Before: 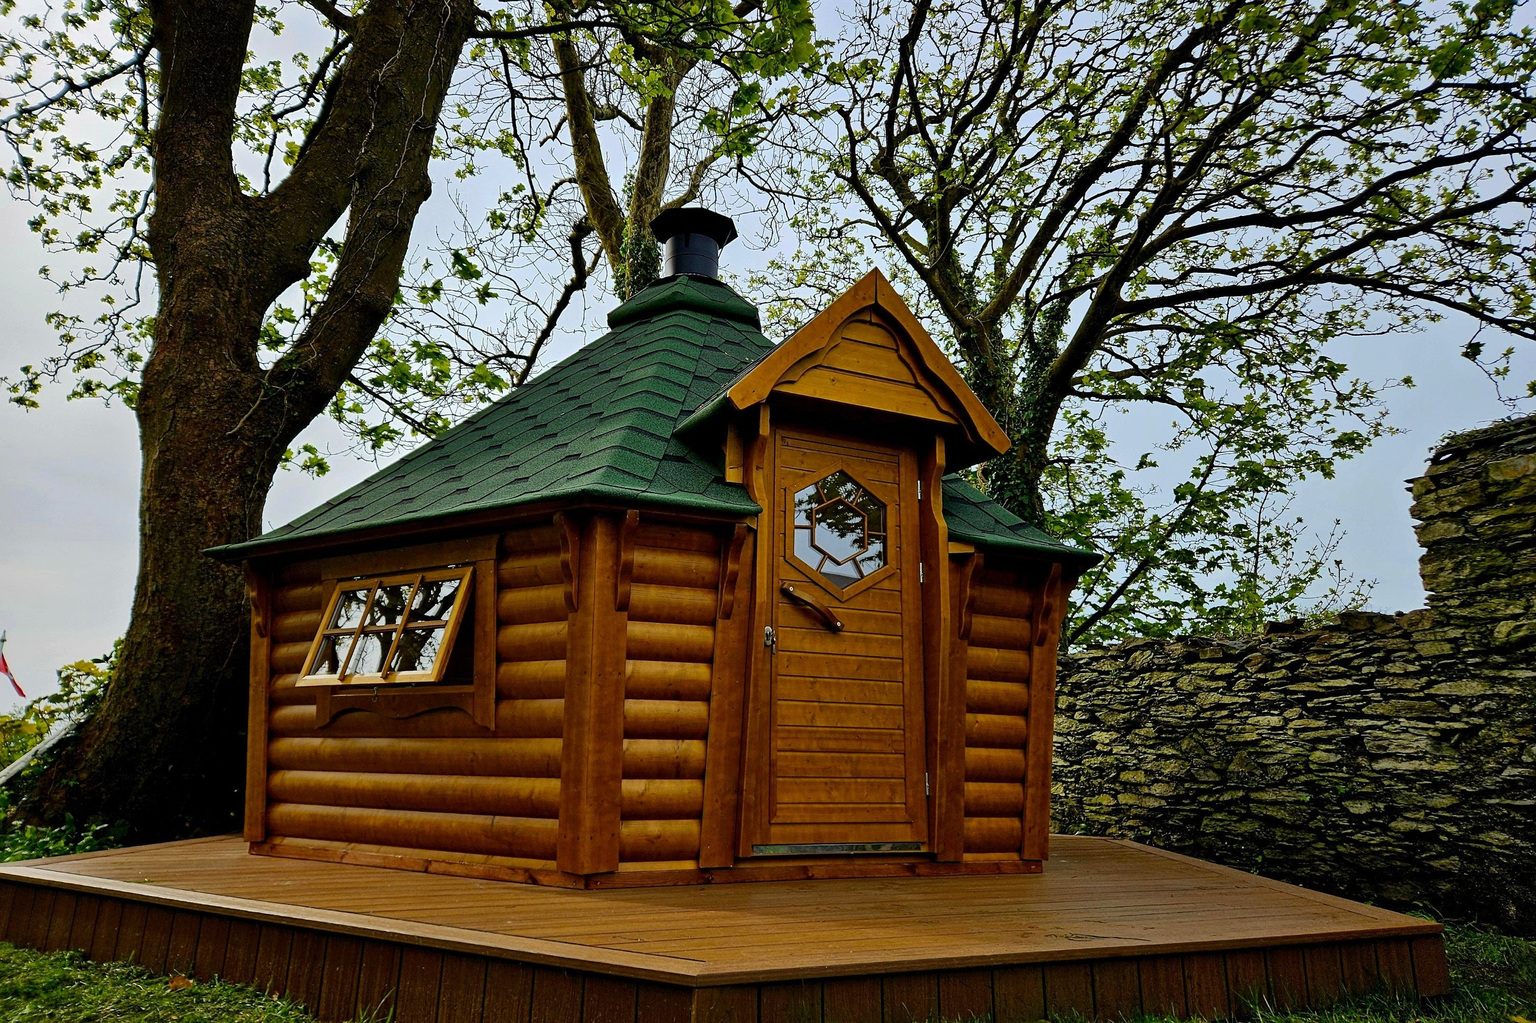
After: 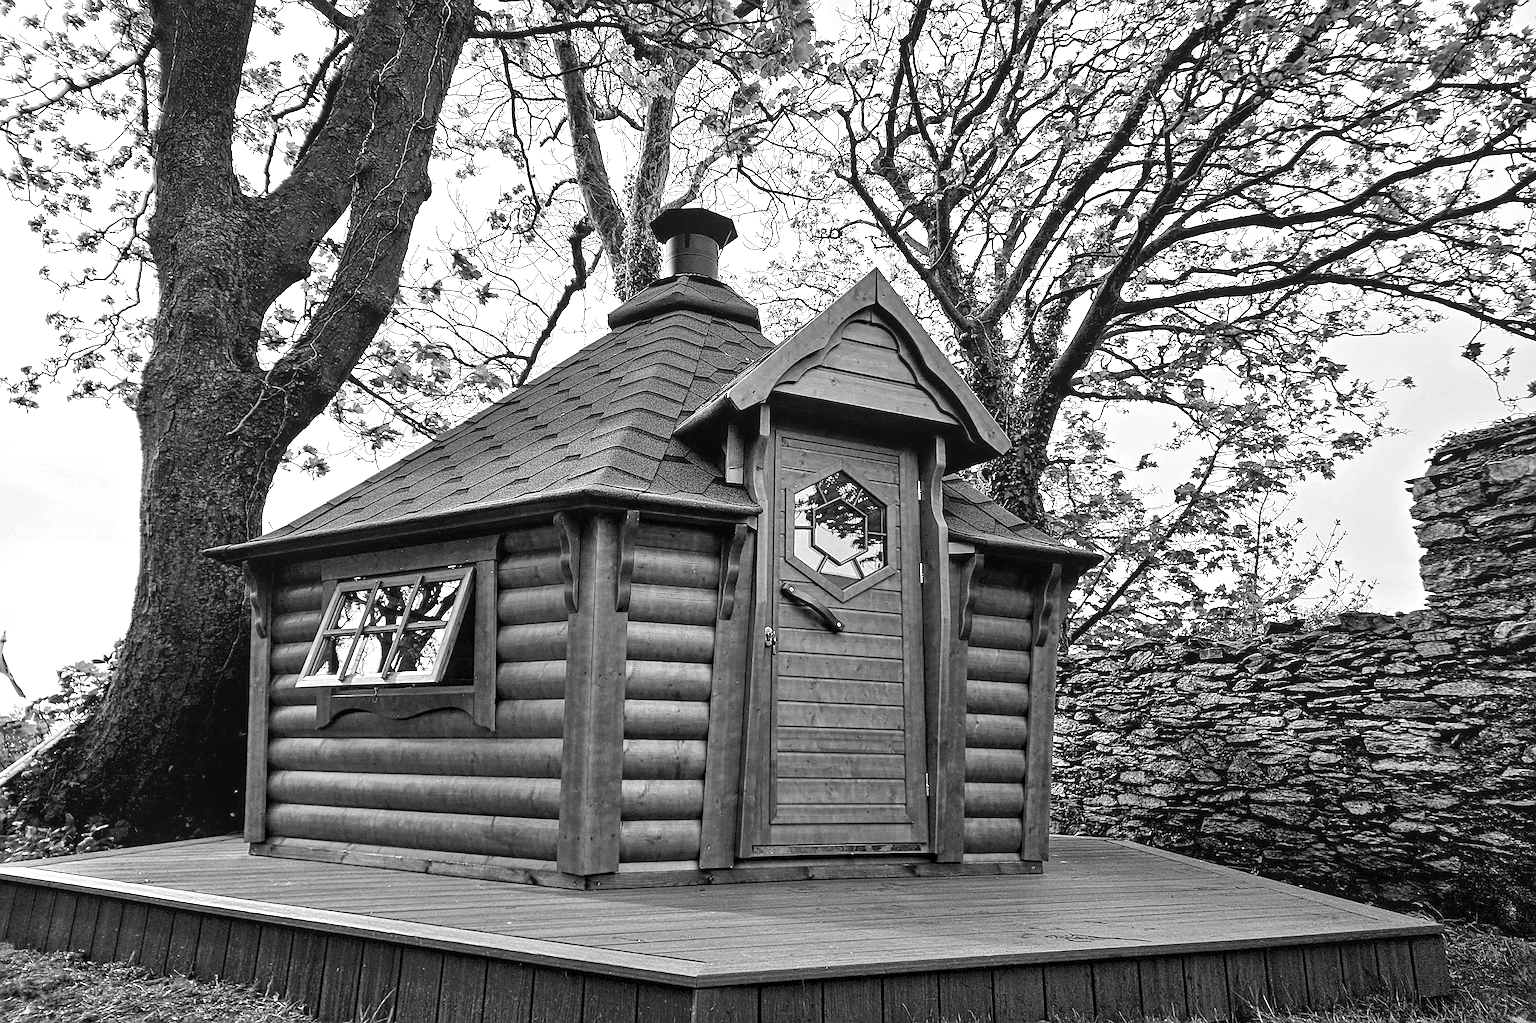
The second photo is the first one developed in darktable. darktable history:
contrast brightness saturation: brightness 0.09, saturation 0.19
local contrast: on, module defaults
monochrome: a 16.06, b 15.48, size 1
sharpen: on, module defaults
color calibration: illuminant Planckian (black body), x 0.378, y 0.375, temperature 4065 K
exposure: black level correction 0, exposure 1.2 EV, compensate highlight preservation false
